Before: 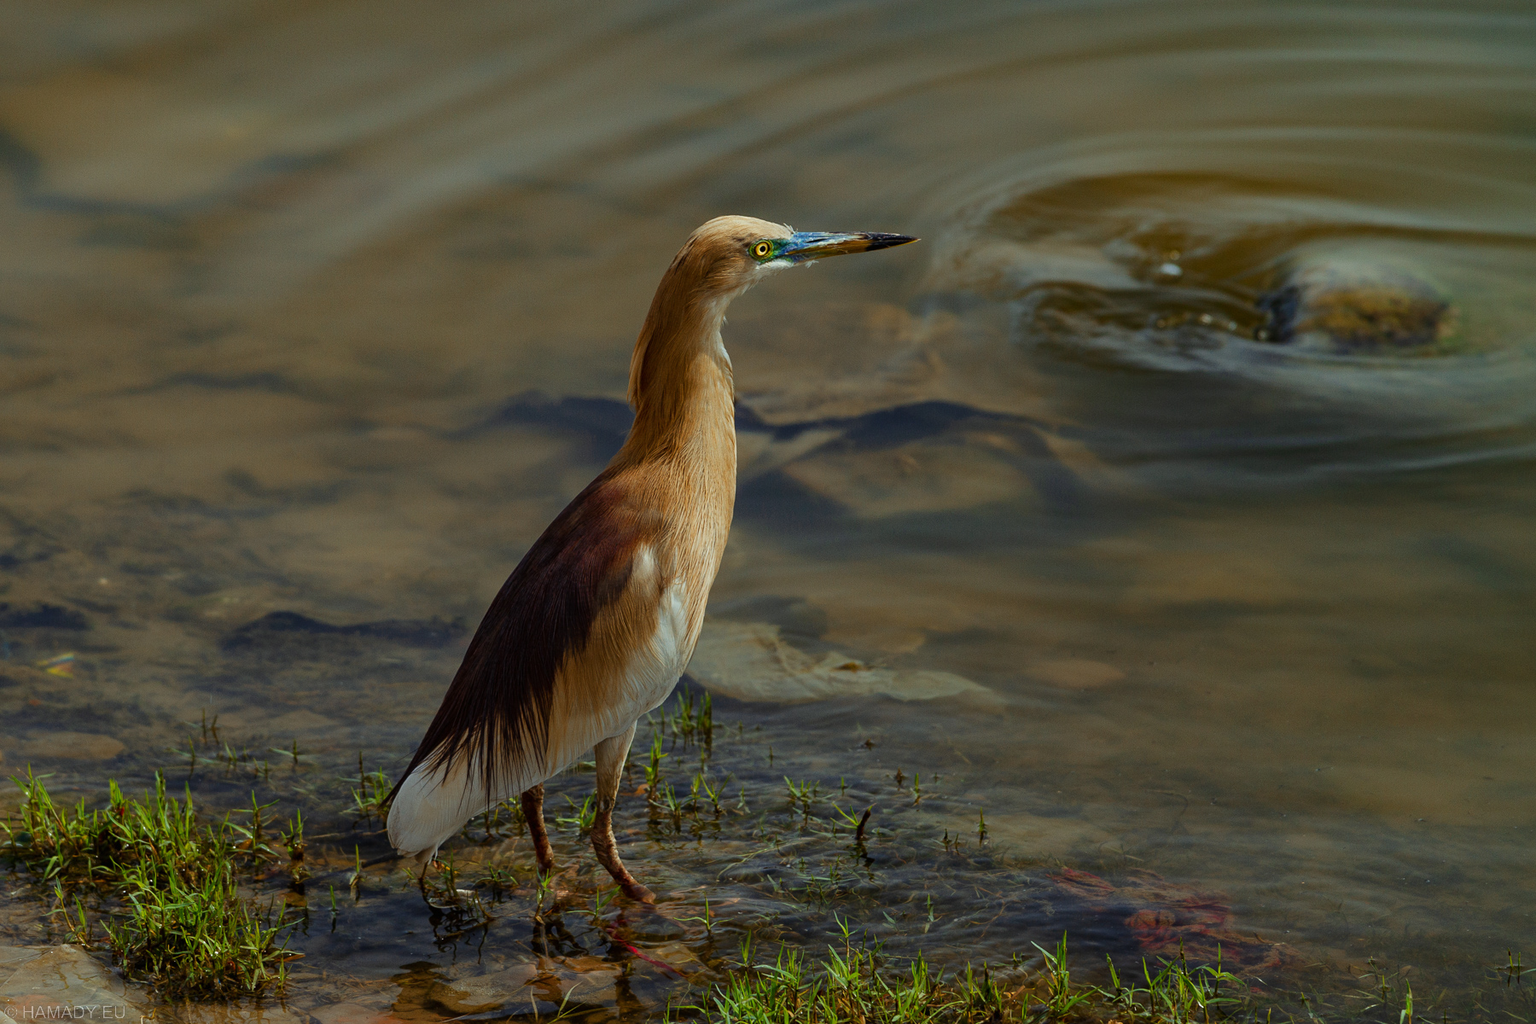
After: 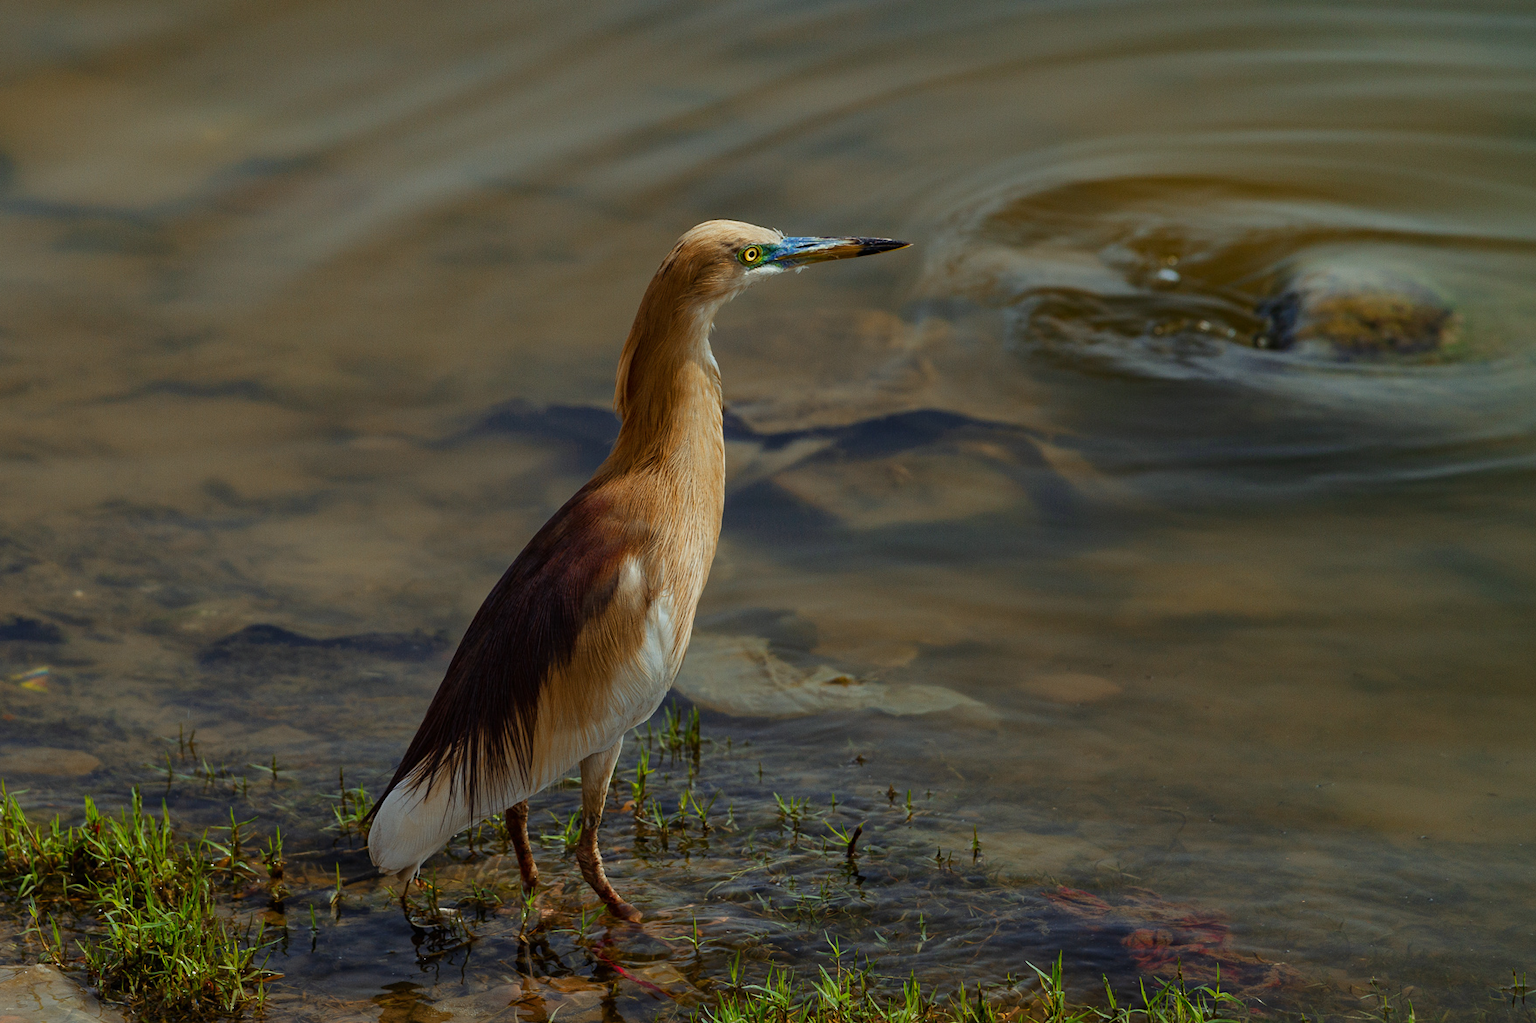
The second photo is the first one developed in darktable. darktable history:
crop: left 1.743%, right 0.268%, bottom 2.011%
white balance: red 1.009, blue 1.027
